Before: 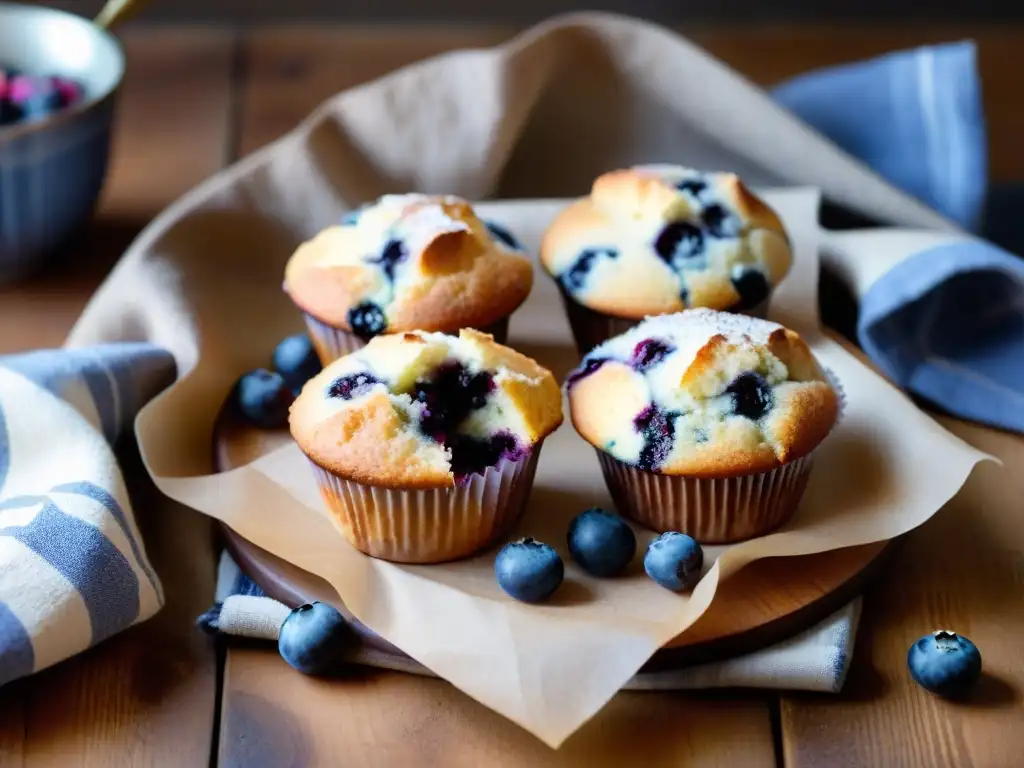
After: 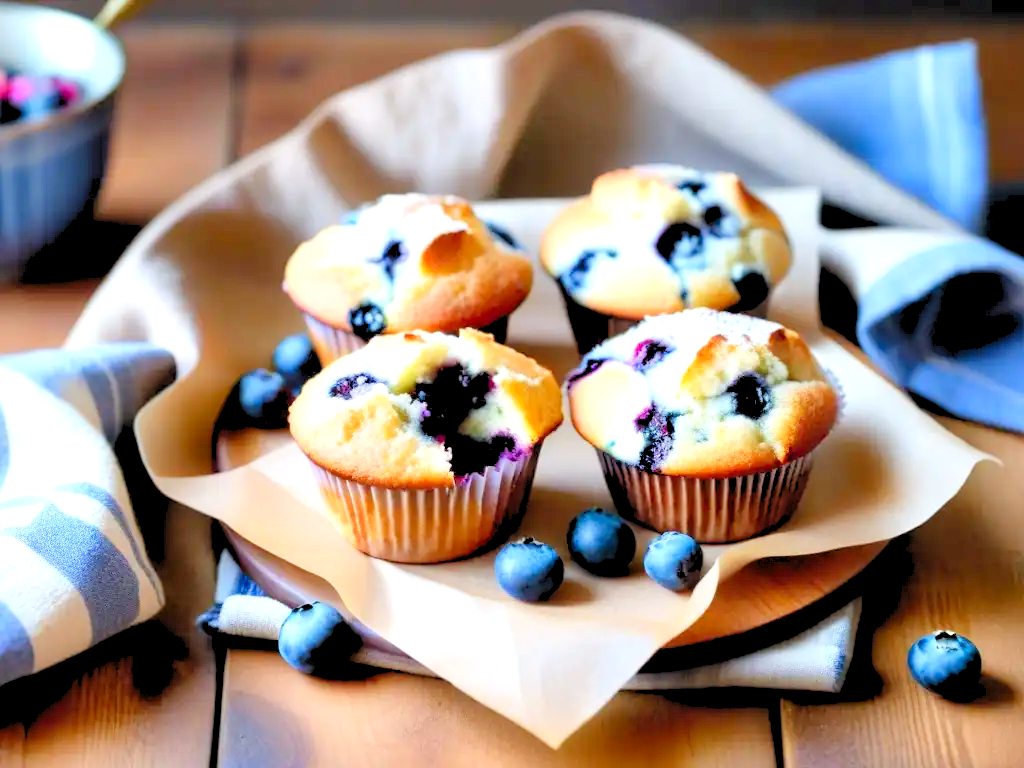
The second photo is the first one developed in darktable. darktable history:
levels: levels [0.072, 0.414, 0.976]
exposure: exposure 0.507 EV, compensate highlight preservation false
